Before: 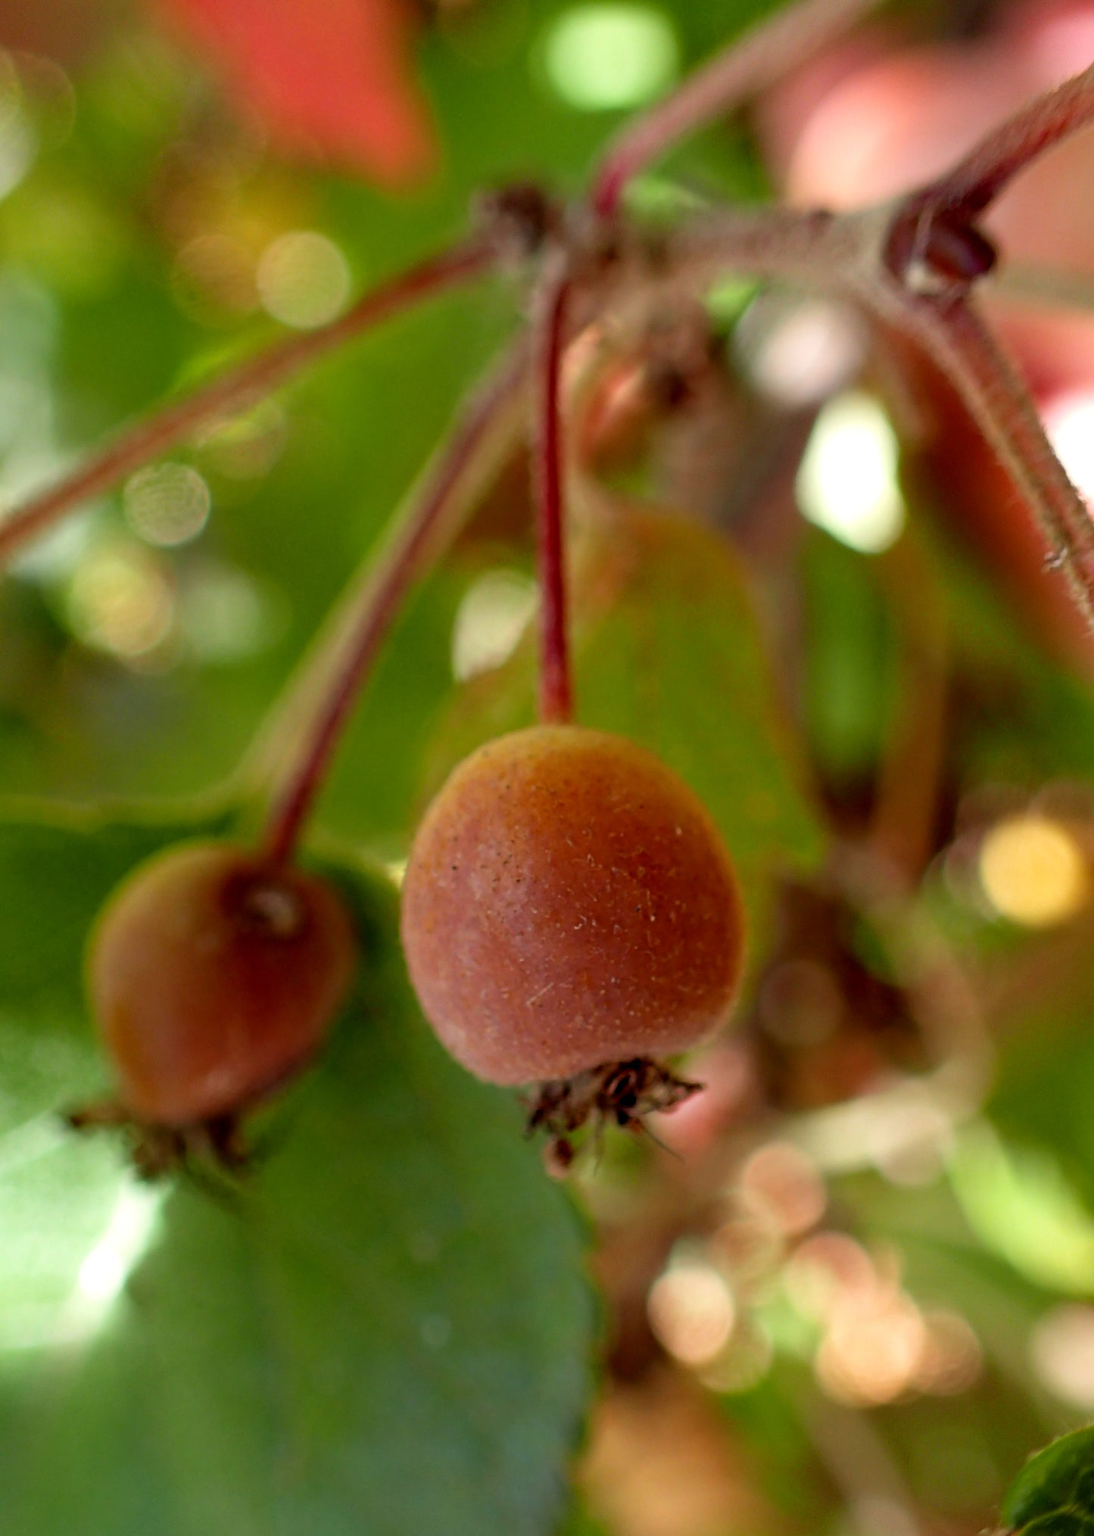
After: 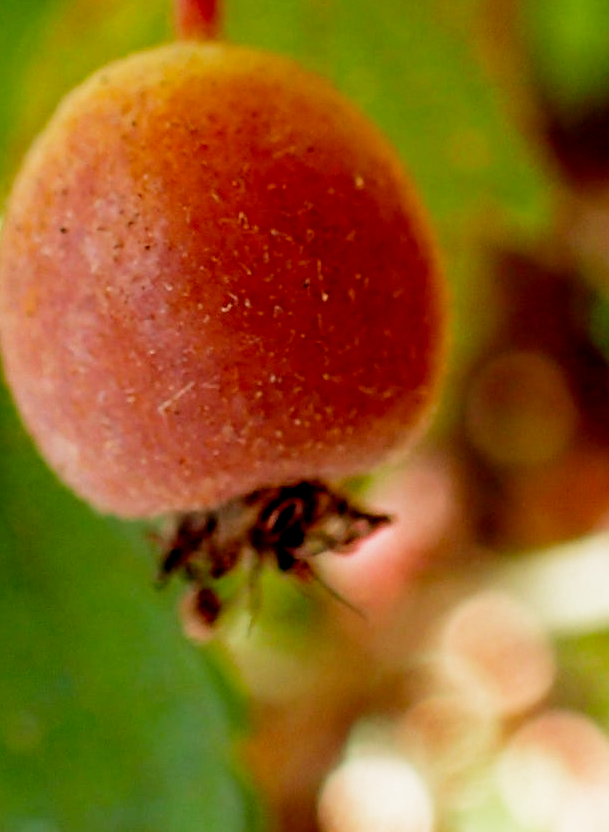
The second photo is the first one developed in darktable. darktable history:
filmic rgb: middle gray luminance 12.74%, black relative exposure -10.13 EV, white relative exposure 3.47 EV, threshold 6 EV, target black luminance 0%, hardness 5.74, latitude 44.69%, contrast 1.221, highlights saturation mix 5%, shadows ↔ highlights balance 26.78%, add noise in highlights 0, preserve chrominance no, color science v3 (2019), use custom middle-gray values true, iterations of high-quality reconstruction 0, contrast in highlights soft, enable highlight reconstruction true
crop: left 37.221%, top 45.169%, right 20.63%, bottom 13.777%
